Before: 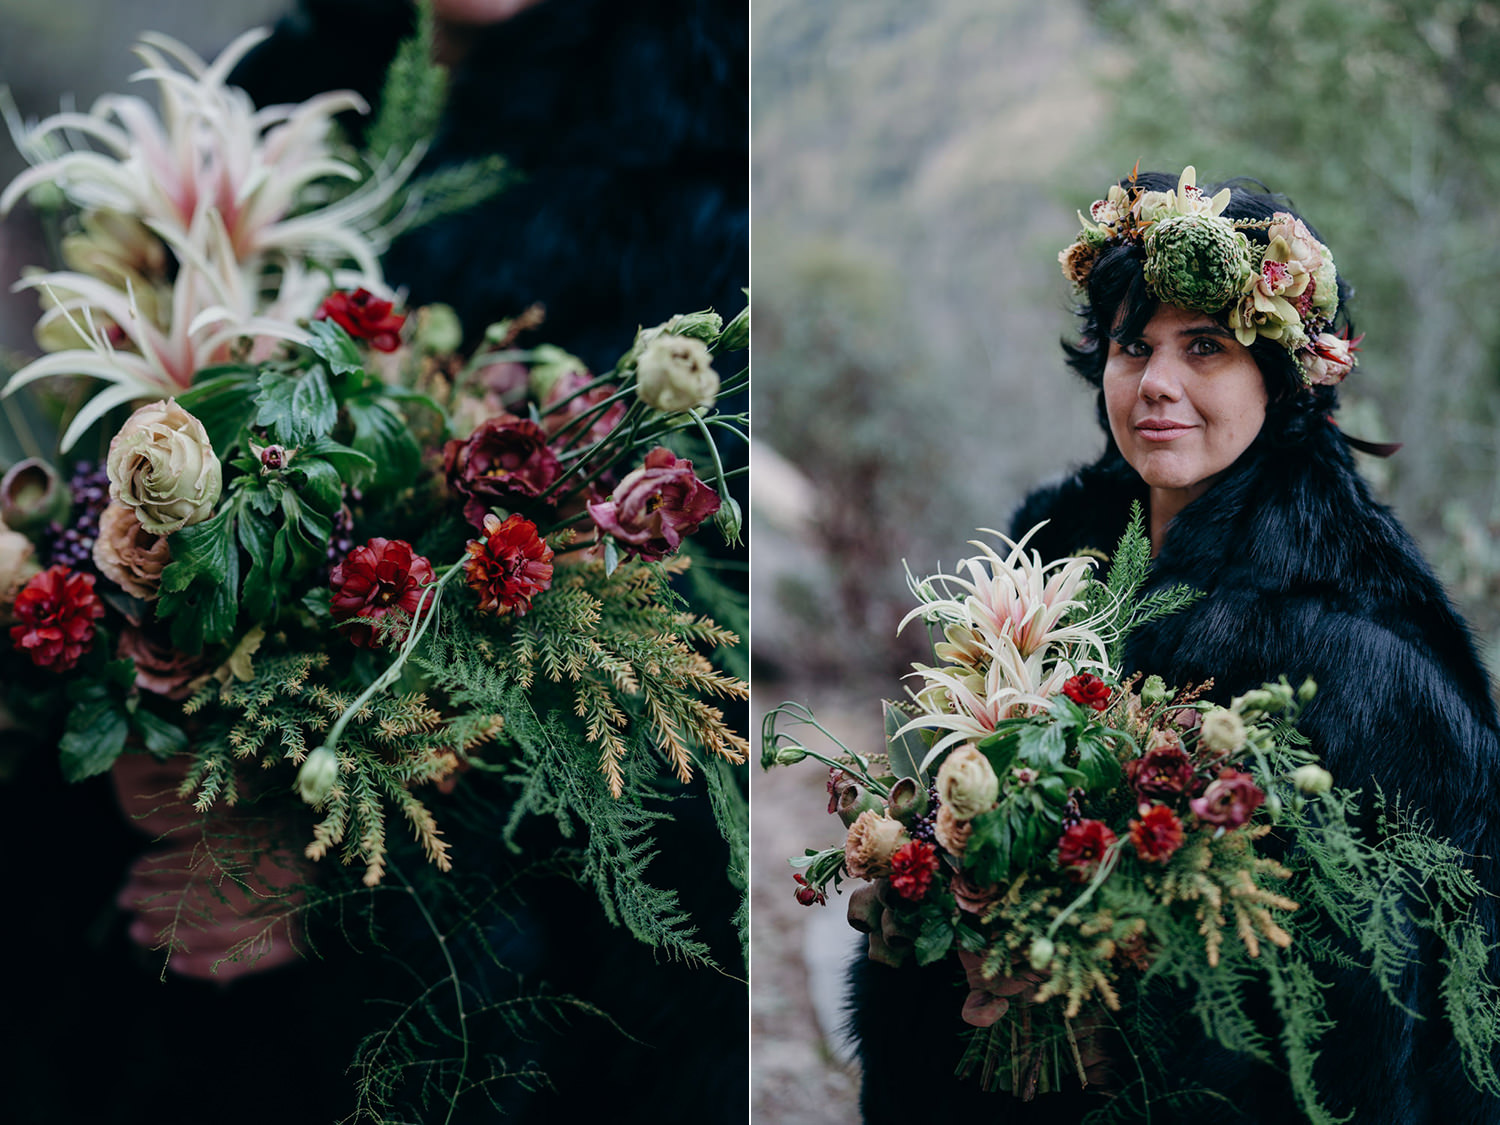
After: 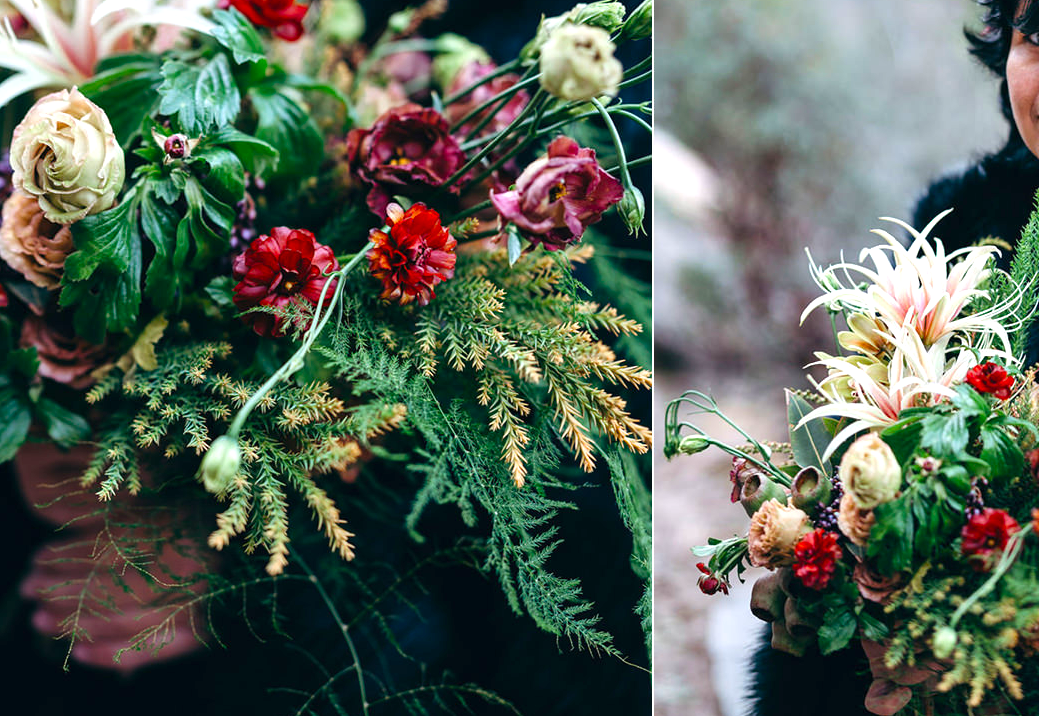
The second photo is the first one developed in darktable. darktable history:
crop: left 6.488%, top 27.668%, right 24.183%, bottom 8.656%
exposure: black level correction 0, exposure 0.9 EV, compensate exposure bias true, compensate highlight preservation false
color balance: output saturation 120%
